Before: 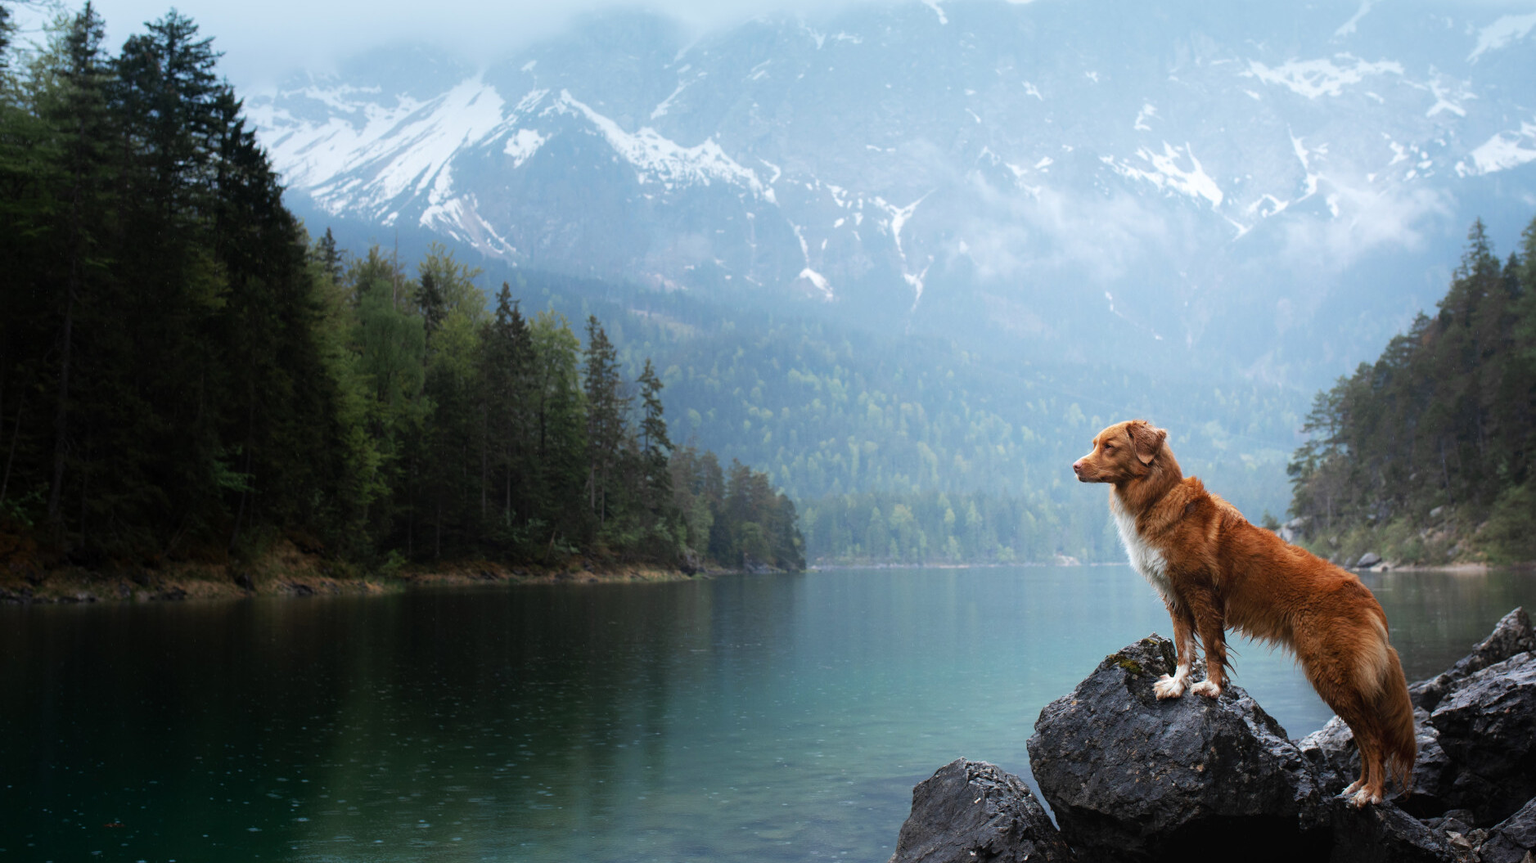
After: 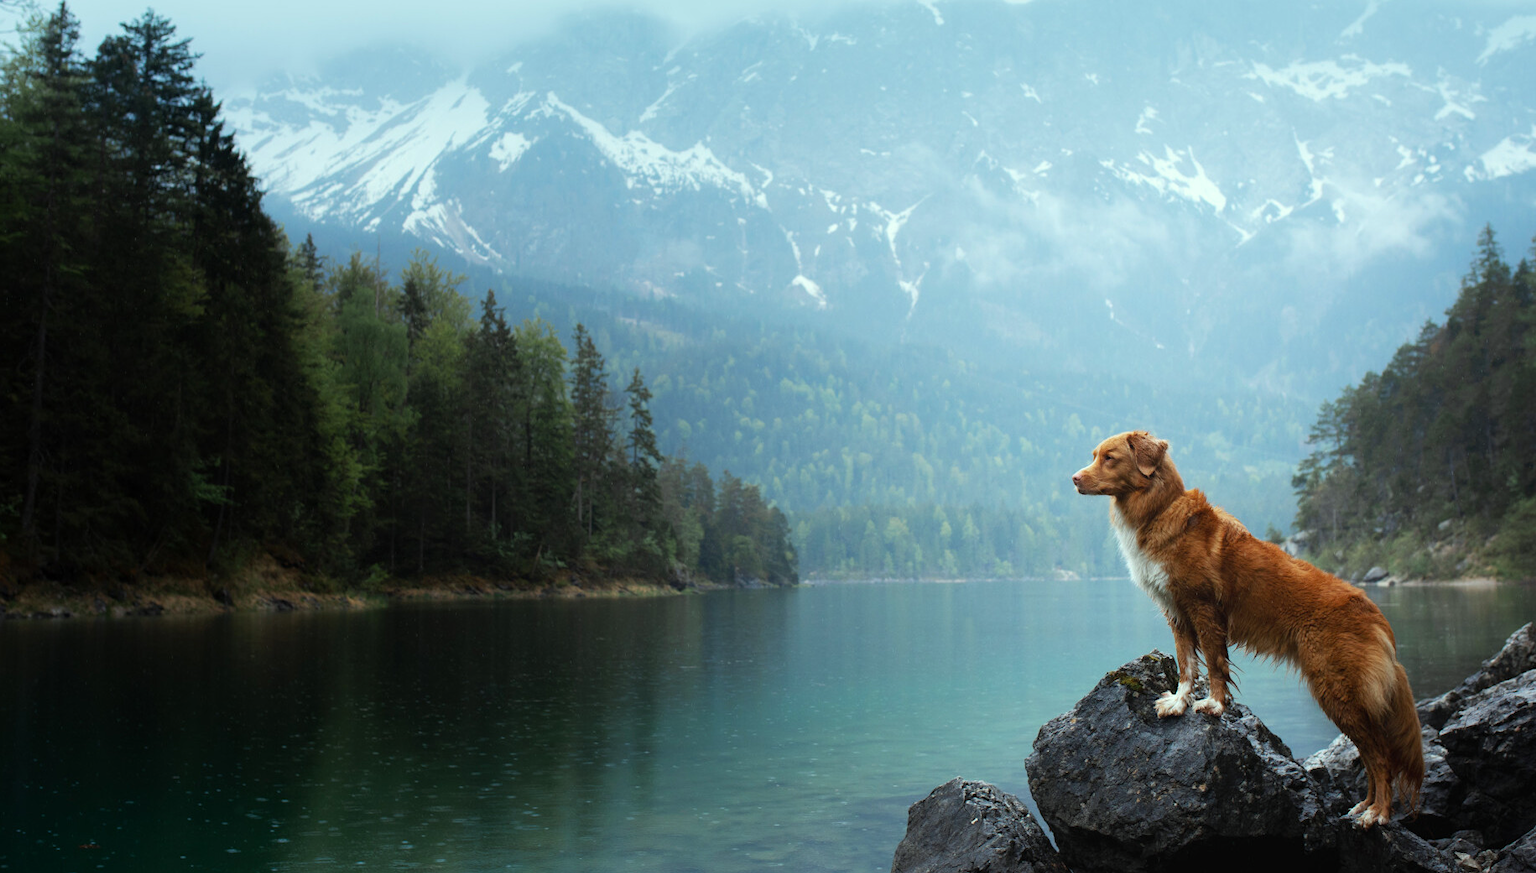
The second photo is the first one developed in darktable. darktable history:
crop and rotate: left 1.774%, right 0.633%, bottom 1.28%
color correction: highlights a* -8, highlights b* 3.1
